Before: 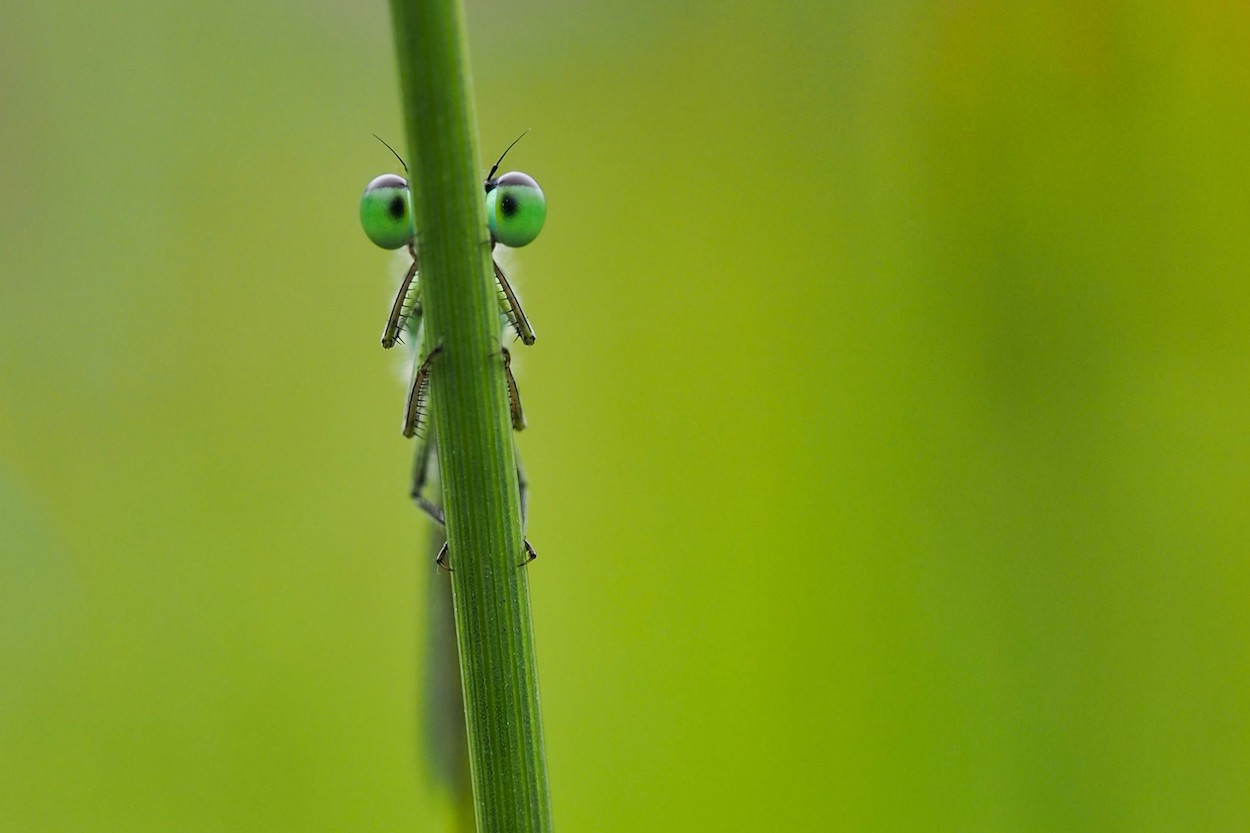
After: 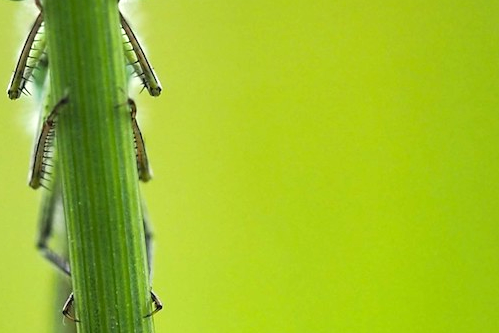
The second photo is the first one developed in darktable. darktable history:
exposure: black level correction 0, exposure 0.7 EV, compensate exposure bias true, compensate highlight preservation false
crop: left 30%, top 30%, right 30%, bottom 30%
